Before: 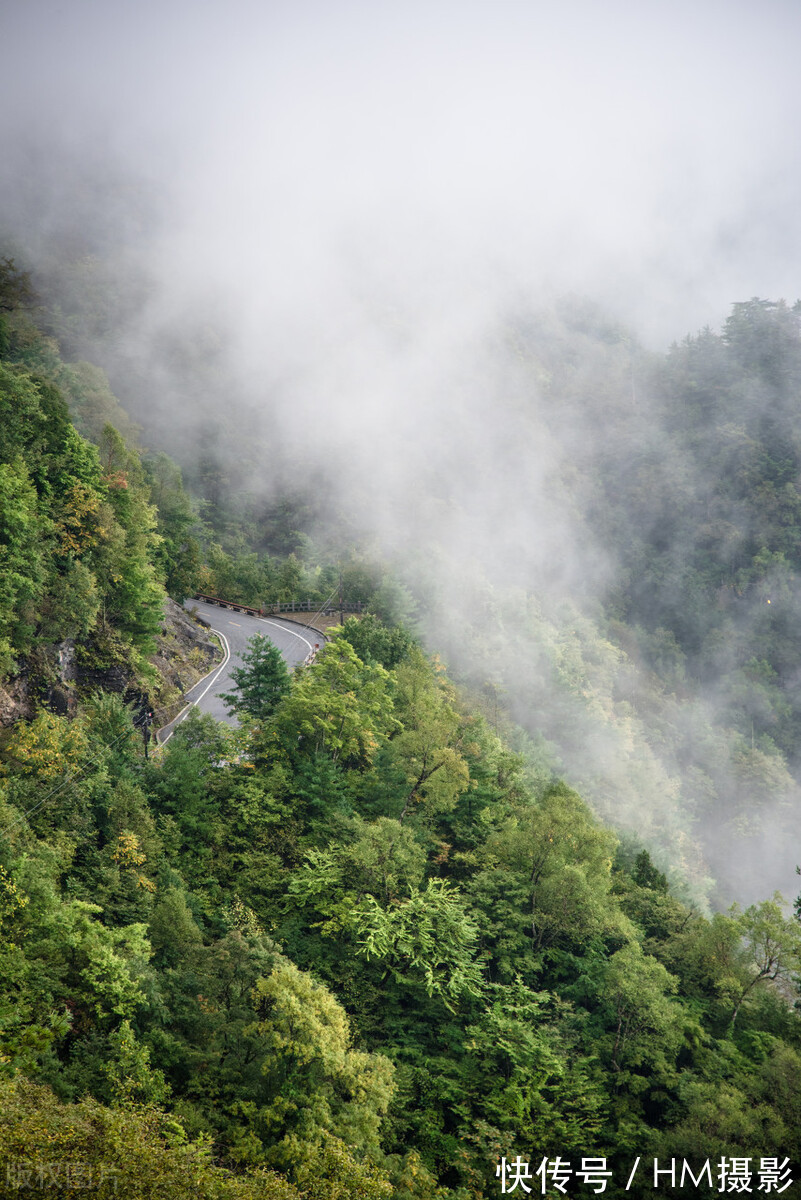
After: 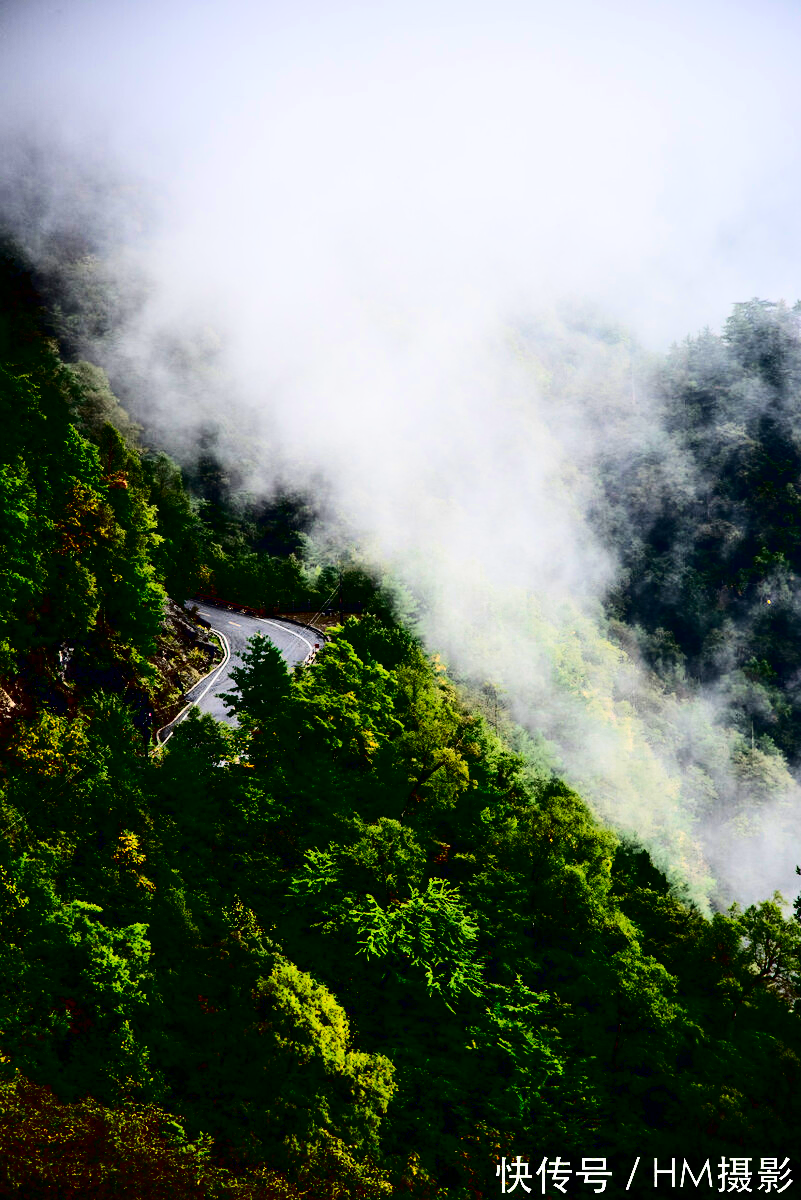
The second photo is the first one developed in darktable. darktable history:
color zones: curves: ch0 [(0, 0.465) (0.092, 0.596) (0.289, 0.464) (0.429, 0.453) (0.571, 0.464) (0.714, 0.455) (0.857, 0.462) (1, 0.465)]
contrast brightness saturation: contrast 0.767, brightness -0.999, saturation 1
